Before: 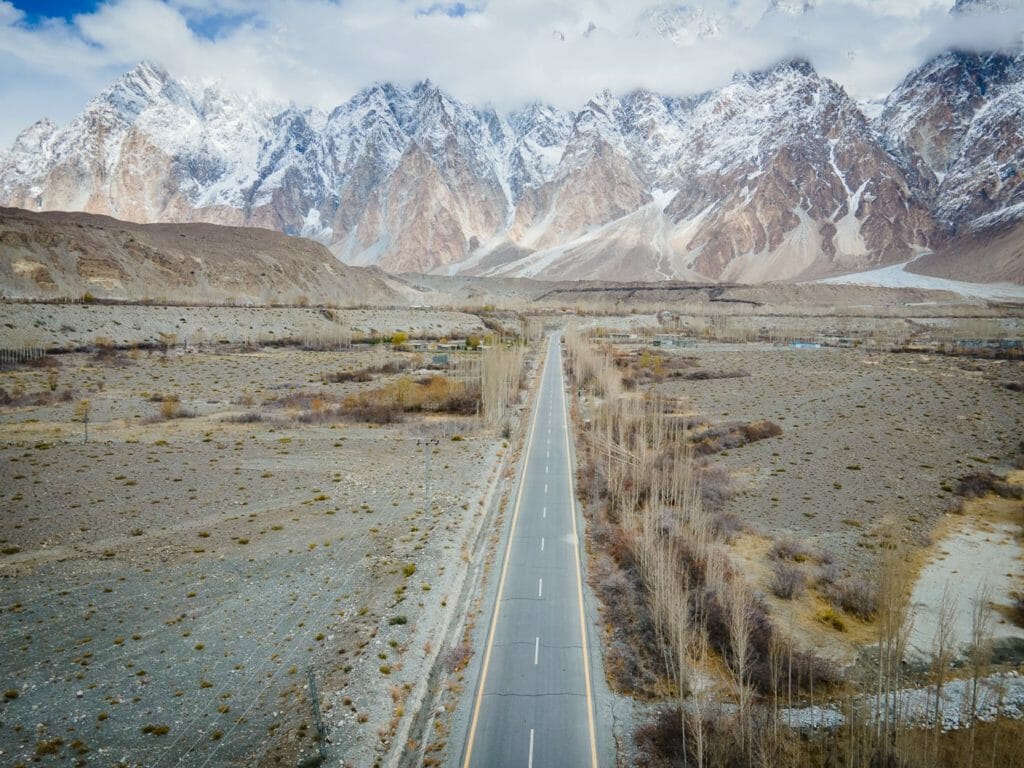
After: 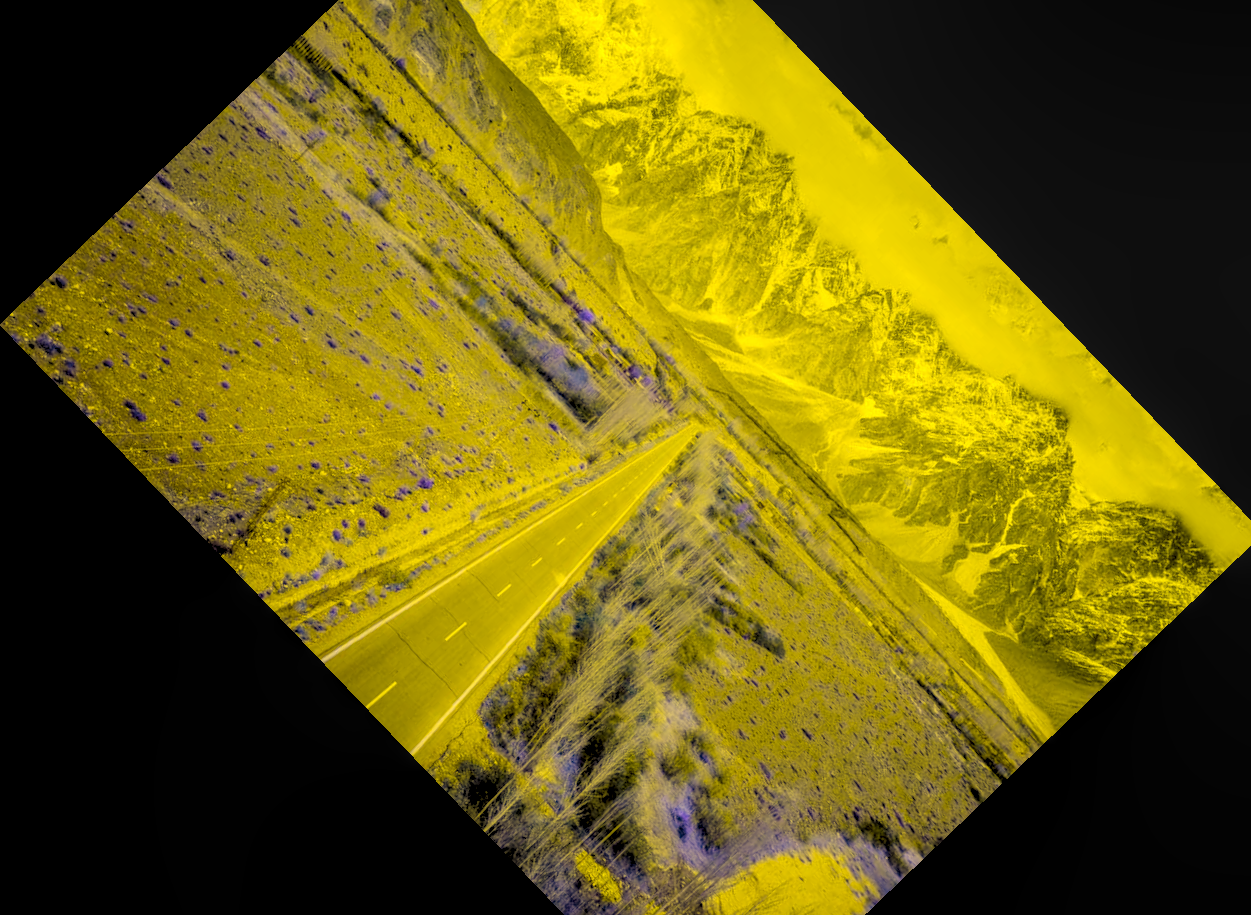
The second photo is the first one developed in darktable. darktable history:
rgb levels: preserve colors sum RGB, levels [[0.038, 0.433, 0.934], [0, 0.5, 1], [0, 0.5, 1]]
local contrast: highlights 61%, detail 143%, midtone range 0.428
white balance: red 0.766, blue 1.537
tone equalizer: on, module defaults
color balance rgb: hue shift 180°, global vibrance 50%, contrast 0.32%
crop and rotate: angle -46.26°, top 16.234%, right 0.912%, bottom 11.704%
